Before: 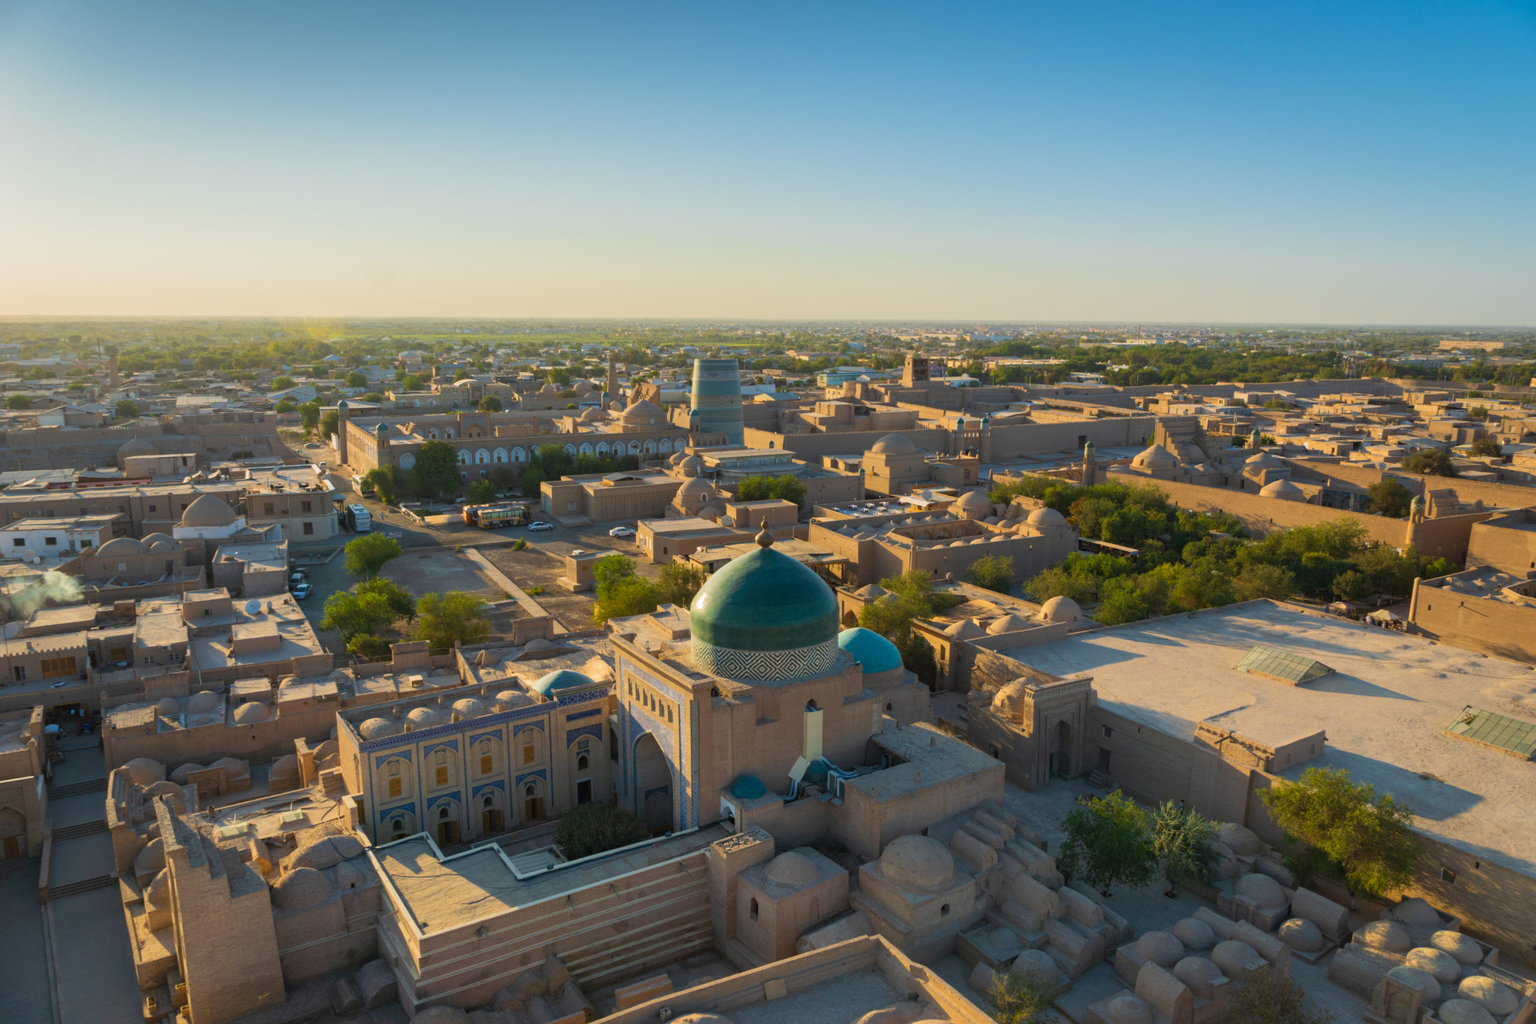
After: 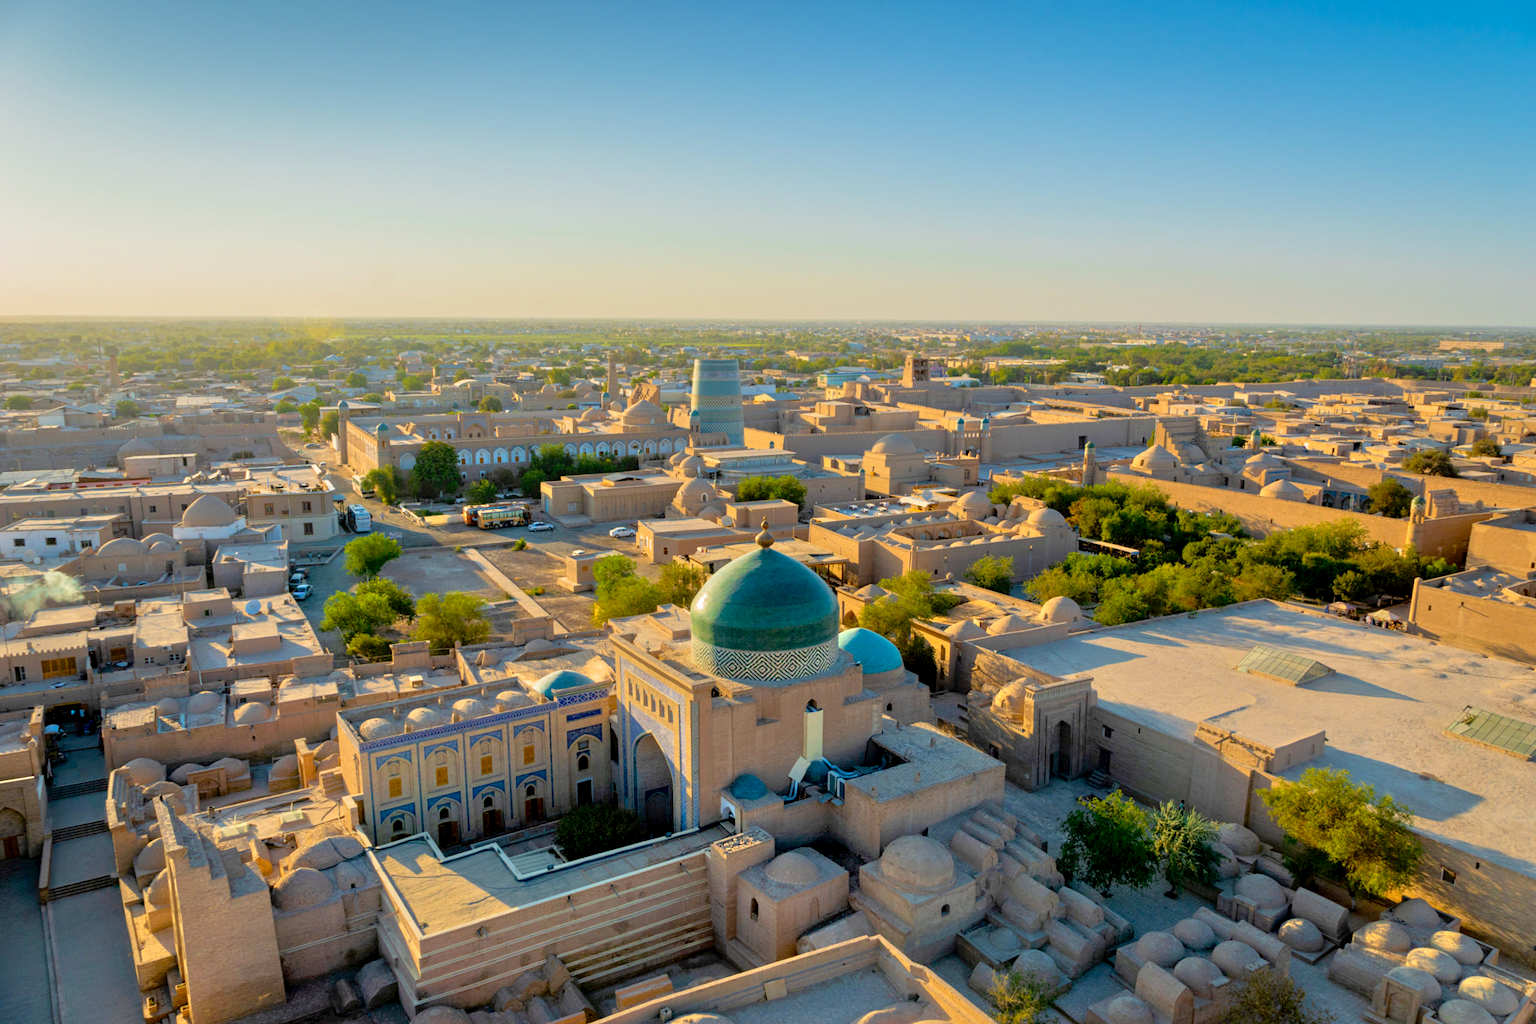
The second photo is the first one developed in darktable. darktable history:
exposure: black level correction 0.016, exposure -0.009 EV, compensate highlight preservation false
contrast equalizer: y [[0.439, 0.44, 0.442, 0.457, 0.493, 0.498], [0.5 ×6], [0.5 ×6], [0 ×6], [0 ×6]], mix 0.59
tone equalizer: -7 EV 0.15 EV, -6 EV 0.6 EV, -5 EV 1.15 EV, -4 EV 1.33 EV, -3 EV 1.15 EV, -2 EV 0.6 EV, -1 EV 0.15 EV, mask exposure compensation -0.5 EV
